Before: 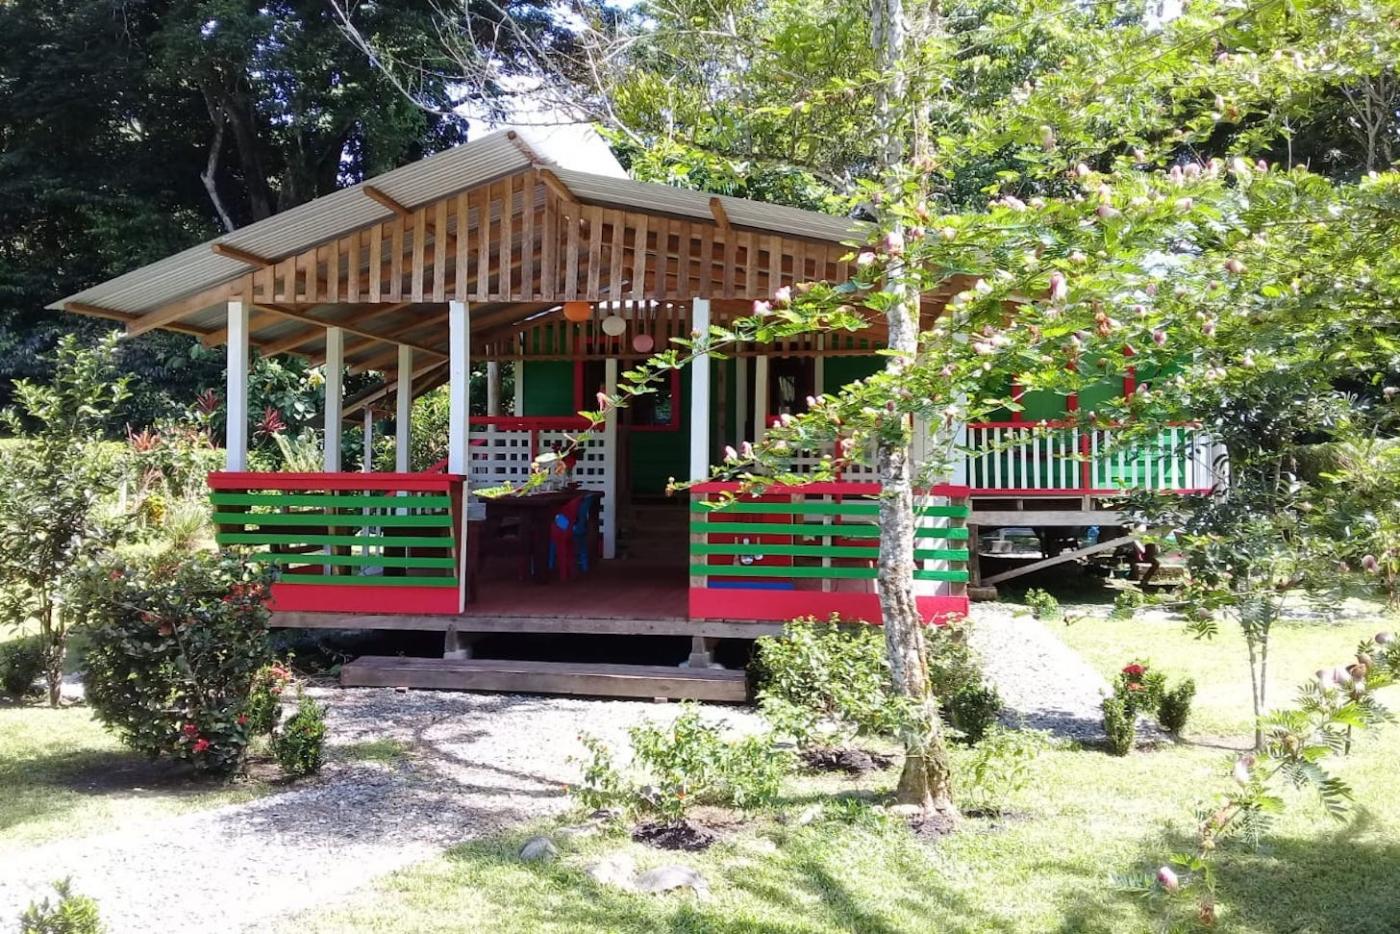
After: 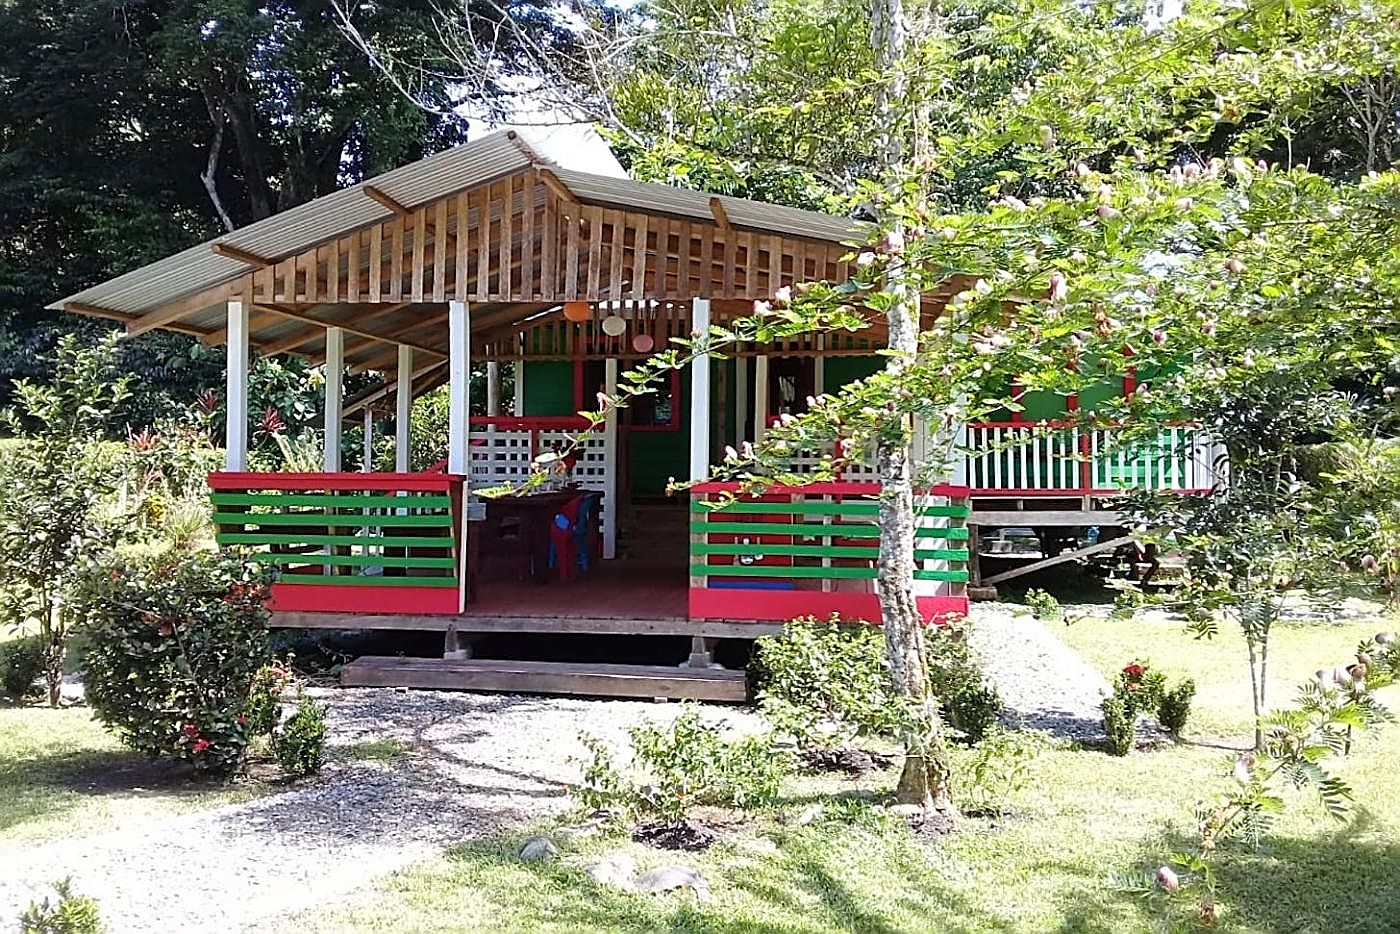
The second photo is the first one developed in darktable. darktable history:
sharpen: radius 1.674, amount 1.31
